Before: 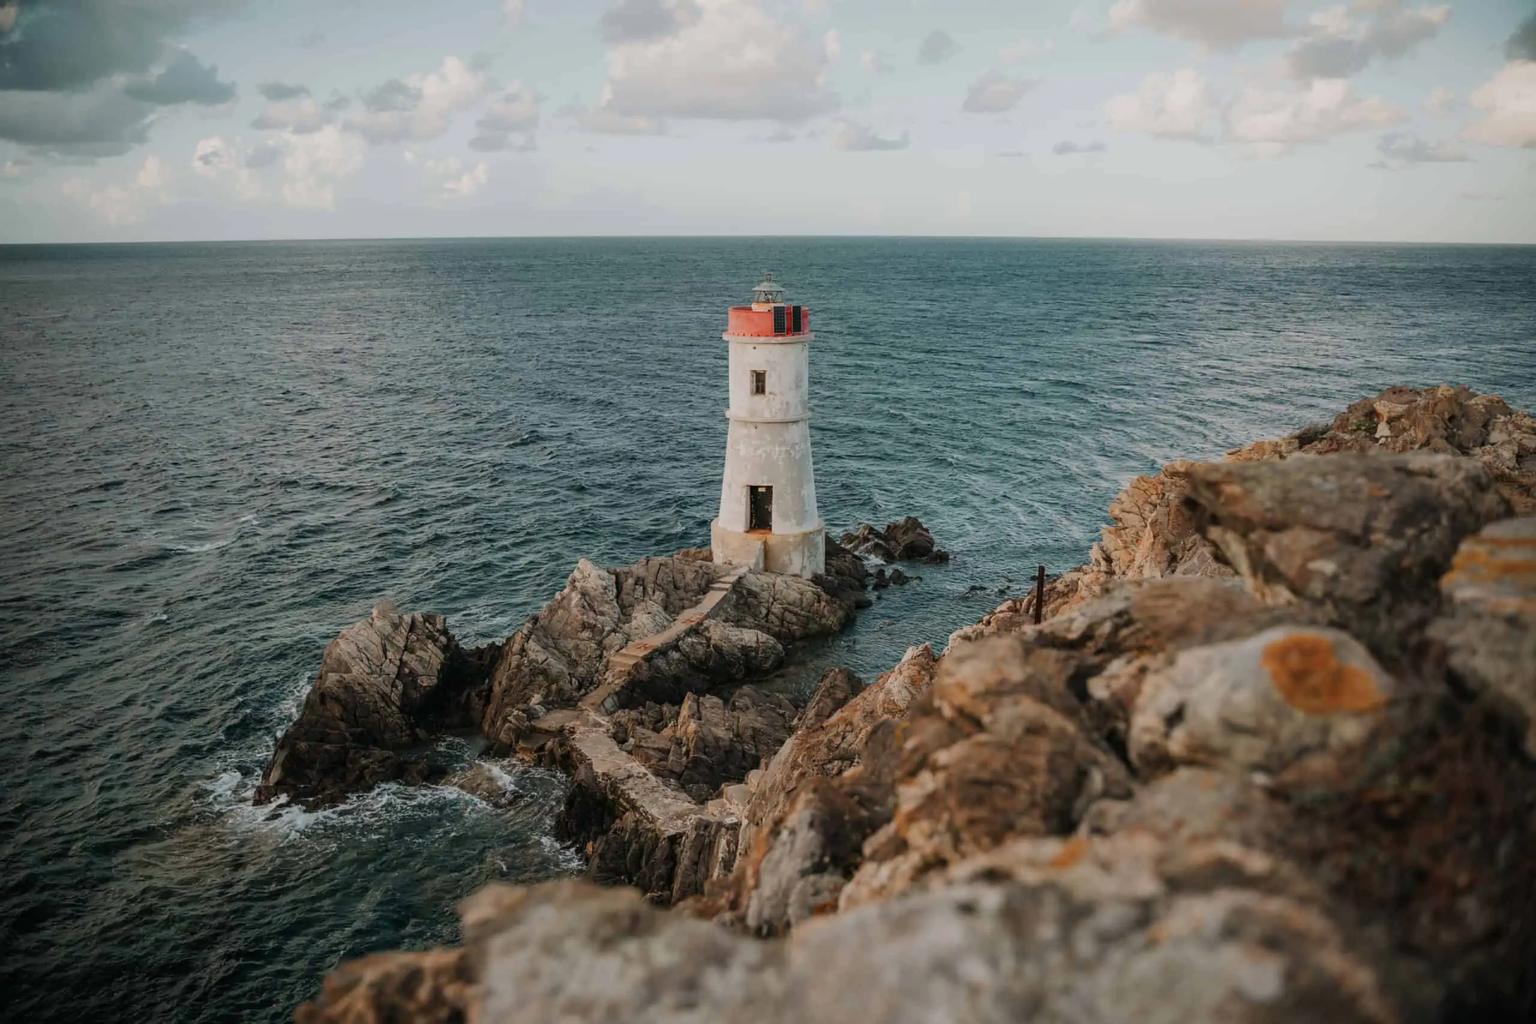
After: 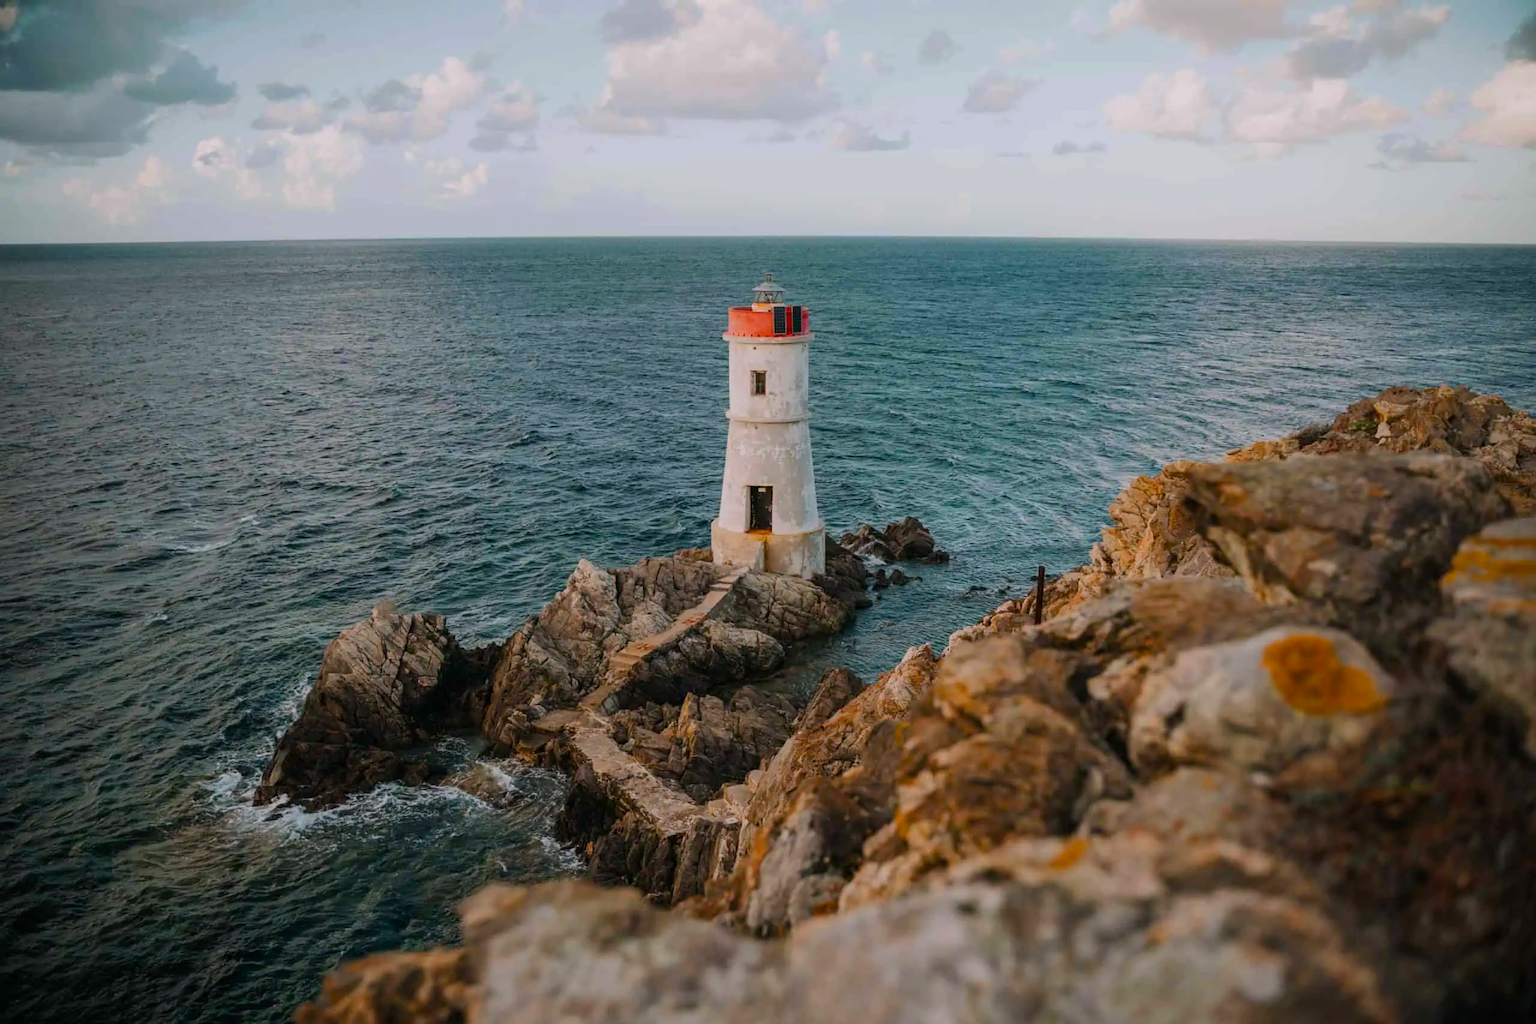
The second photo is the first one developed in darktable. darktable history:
white balance: red 1.009, blue 1.027
levels: levels [0, 0.51, 1]
color balance rgb: linear chroma grading › global chroma 15%, perceptual saturation grading › global saturation 30%
